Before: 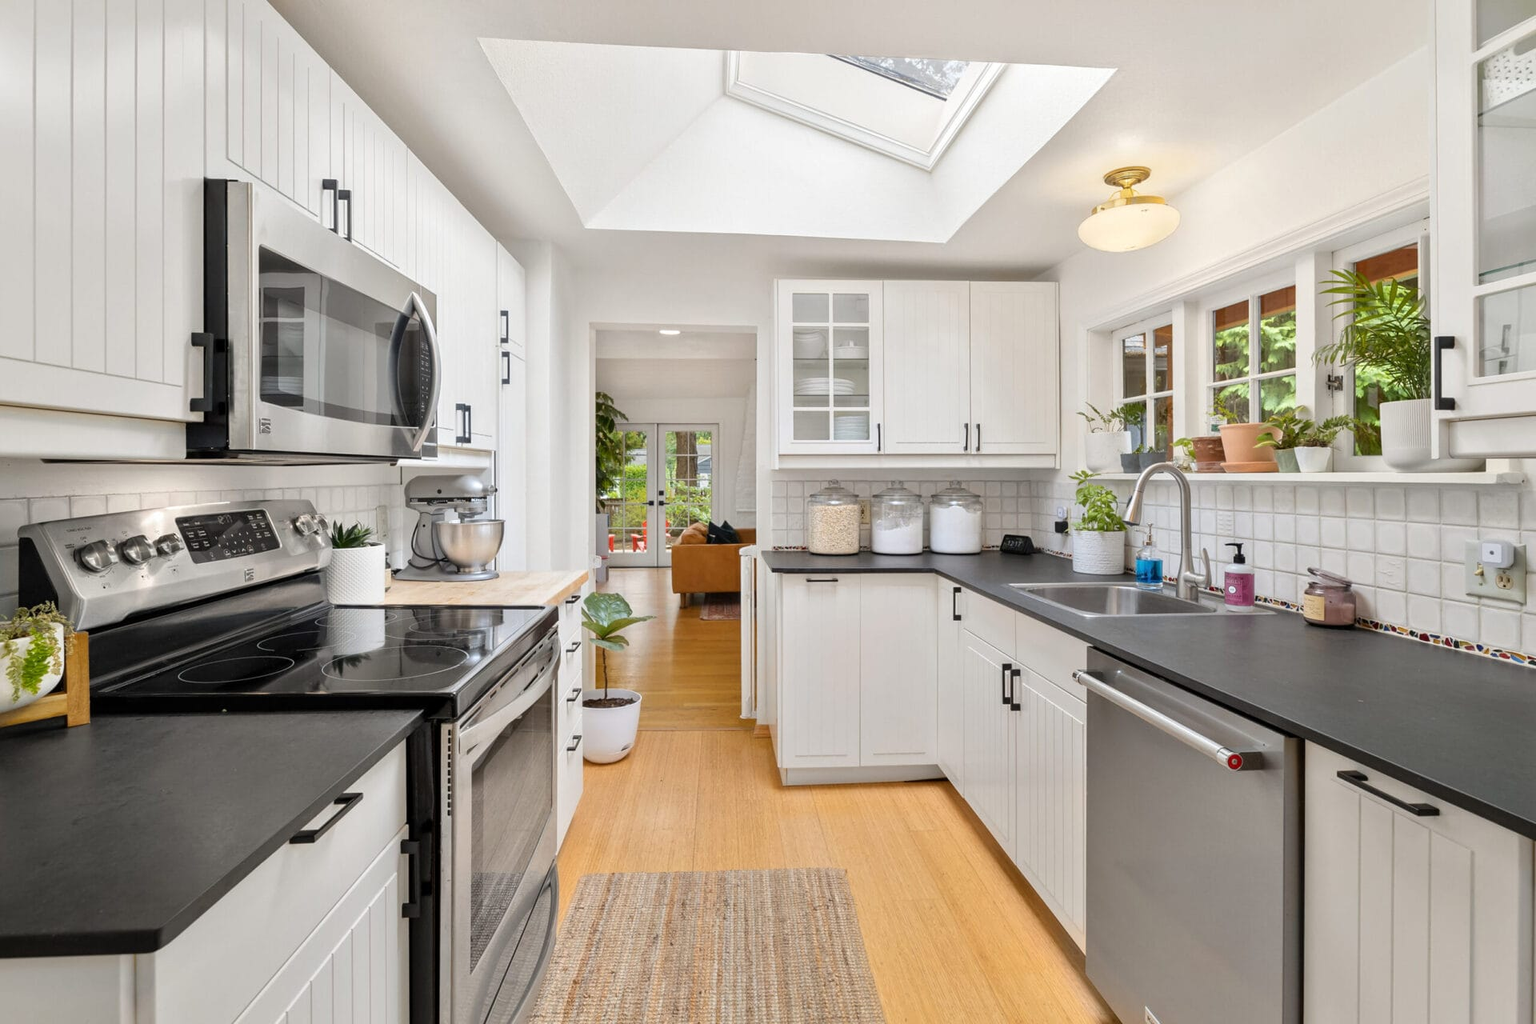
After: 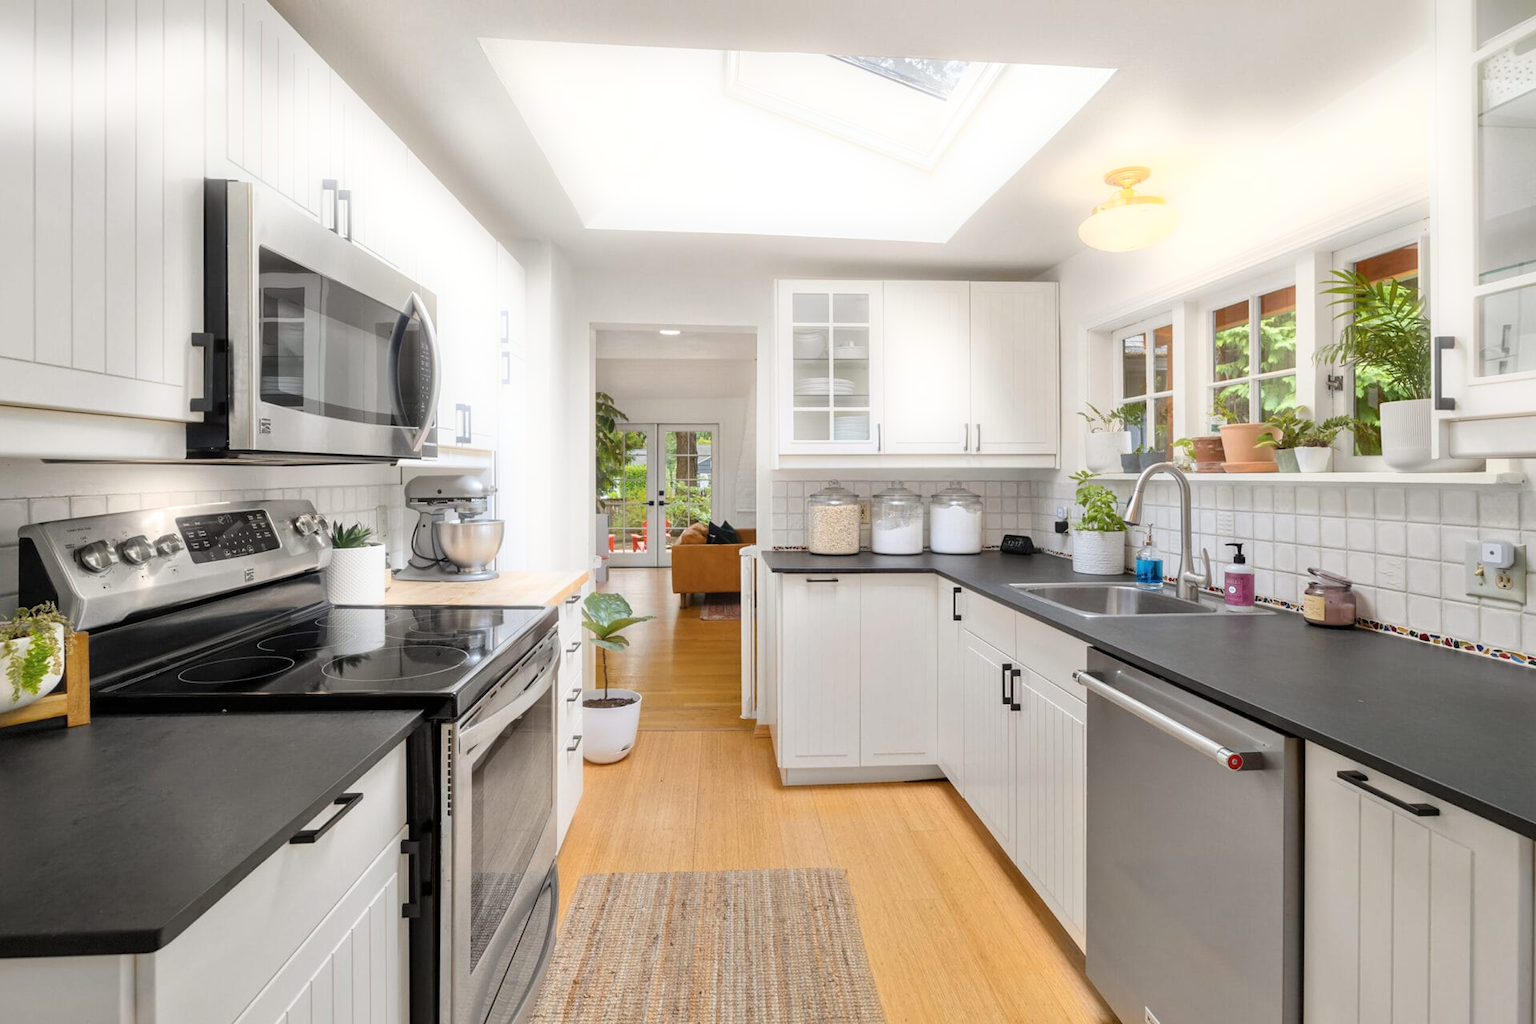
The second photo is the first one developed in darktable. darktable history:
bloom: size 5%, threshold 95%, strength 15%
vignetting: fall-off start 100%, fall-off radius 71%, brightness -0.434, saturation -0.2, width/height ratio 1.178, dithering 8-bit output, unbound false
